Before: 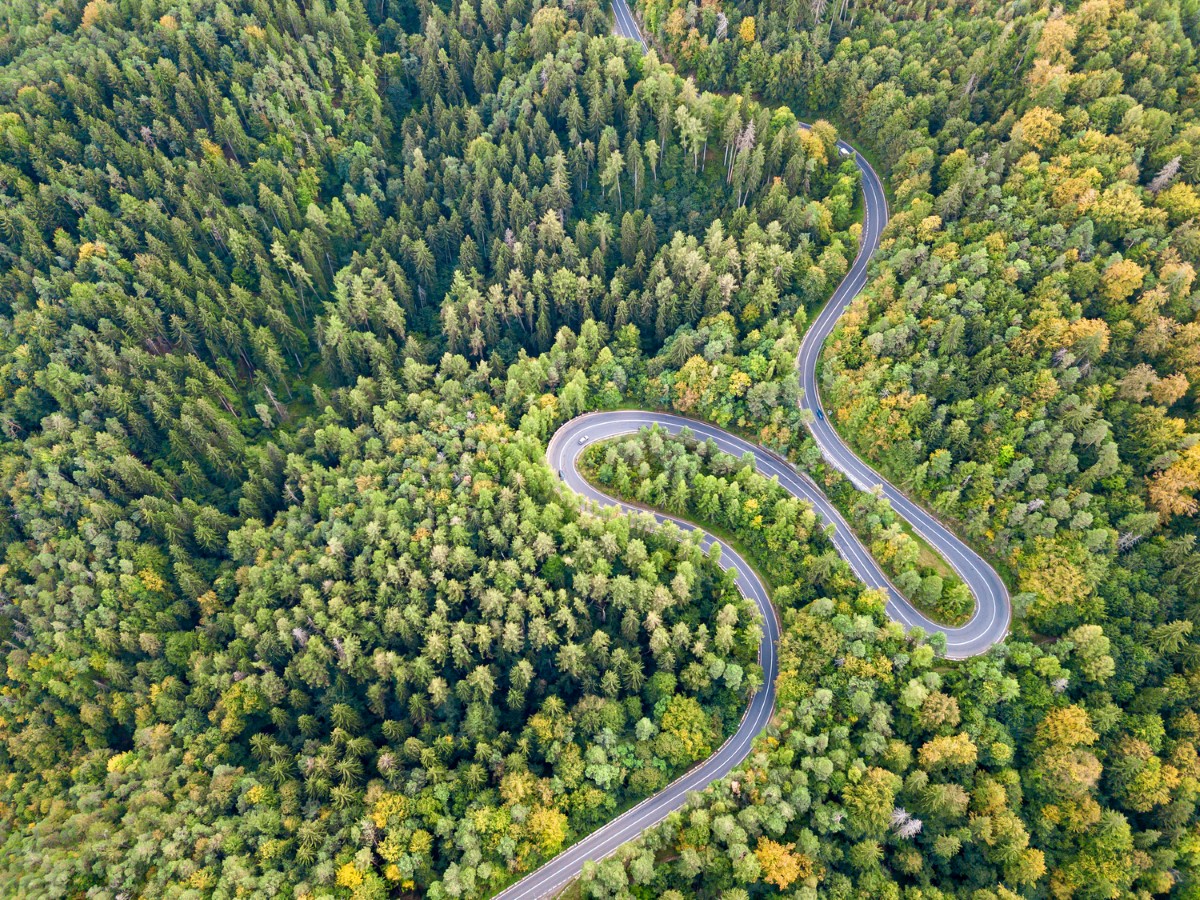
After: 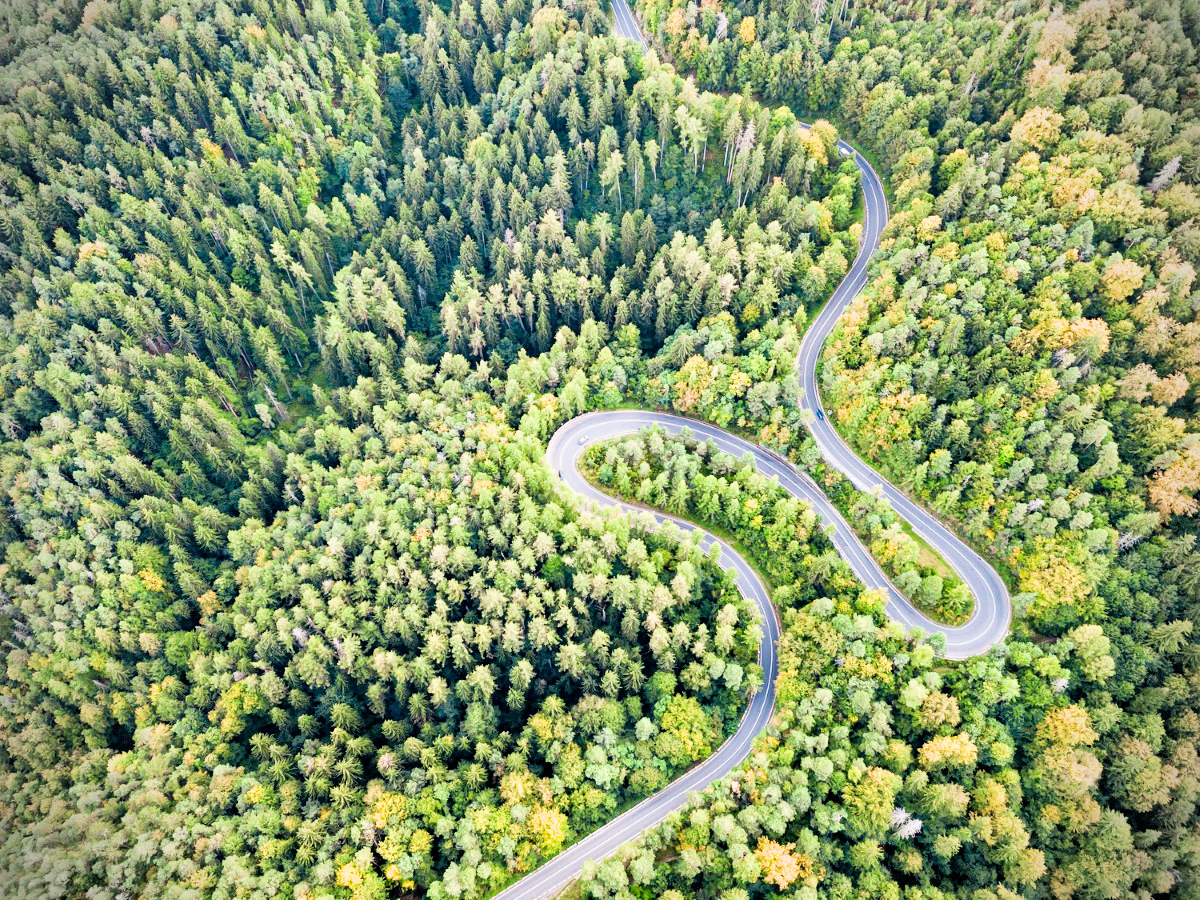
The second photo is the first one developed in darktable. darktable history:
shadows and highlights: low approximation 0.01, soften with gaussian
filmic rgb: black relative exposure -5 EV, hardness 2.88, contrast 1.3, highlights saturation mix -30%
exposure: black level correction 0, exposure 1.173 EV, compensate exposure bias true, compensate highlight preservation false
vignetting: dithering 8-bit output, unbound false
